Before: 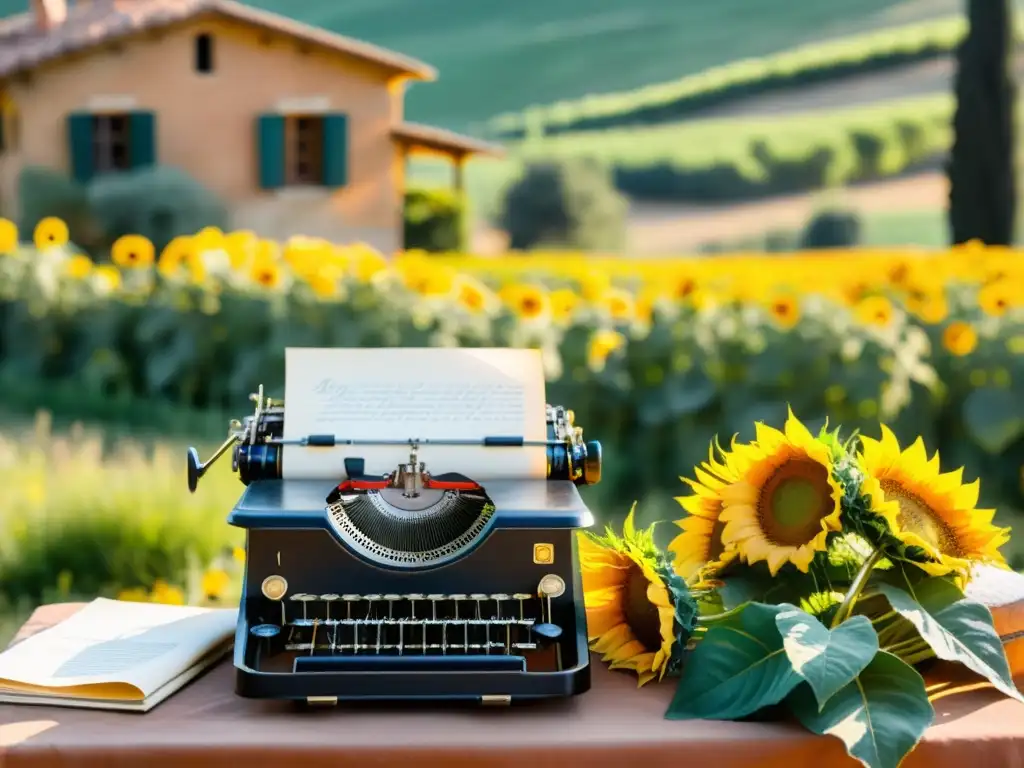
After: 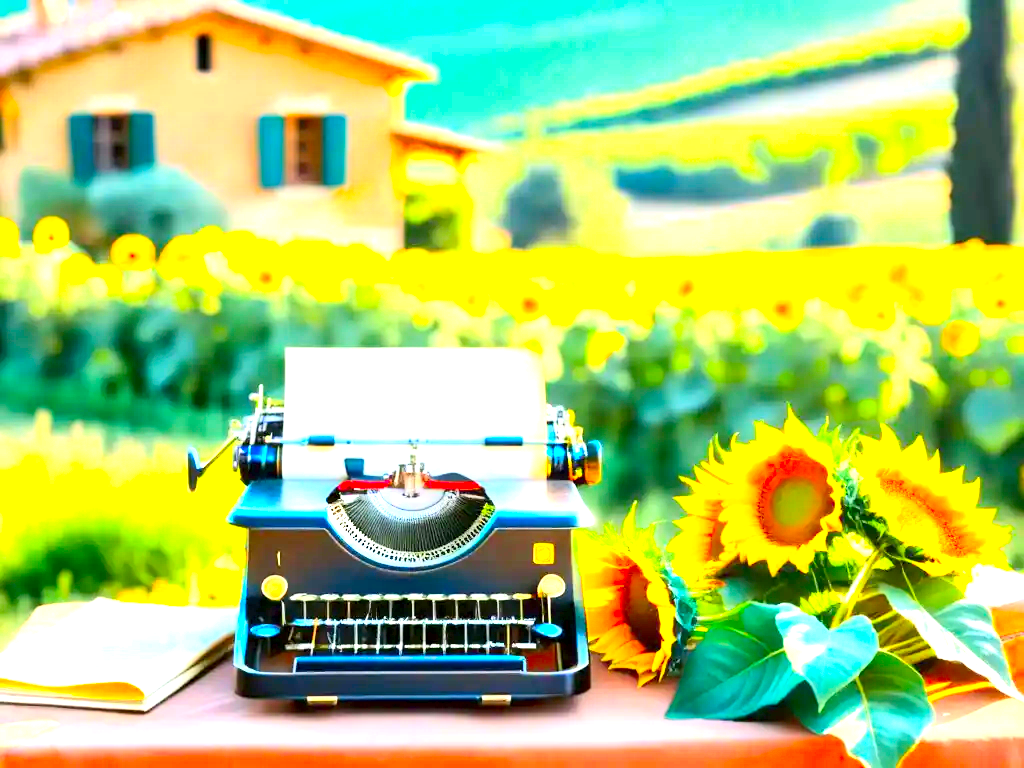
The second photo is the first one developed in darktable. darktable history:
exposure: black level correction 0.001, exposure 1.728 EV, compensate exposure bias true, compensate highlight preservation false
contrast brightness saturation: contrast 0.198, brightness 0.201, saturation 0.787
